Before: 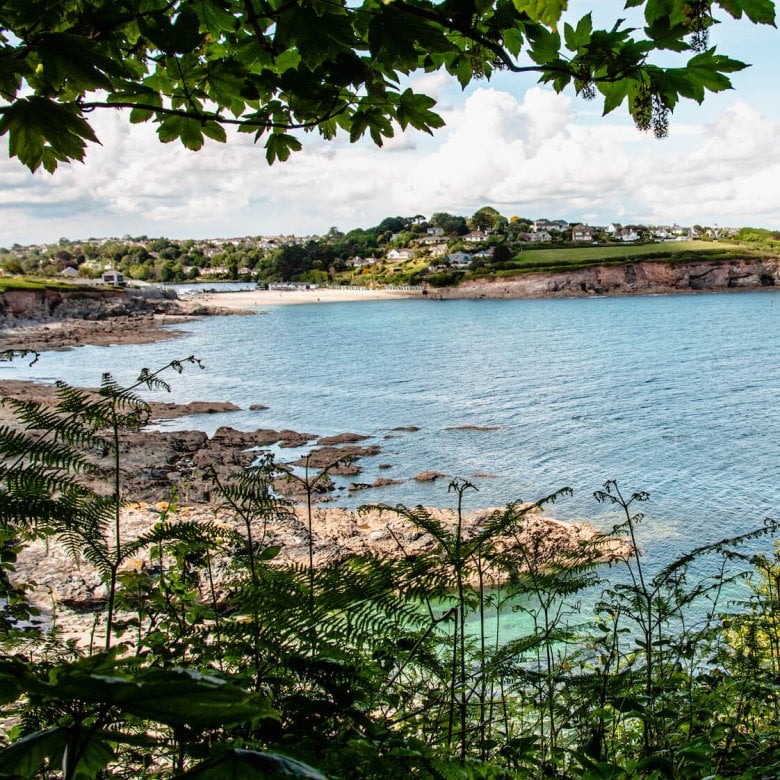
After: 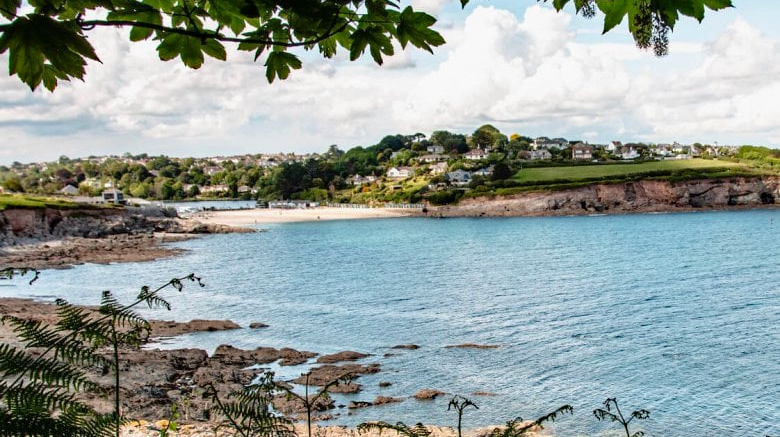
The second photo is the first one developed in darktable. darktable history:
haze removal: compatibility mode true, adaptive false
crop and rotate: top 10.605%, bottom 33.274%
